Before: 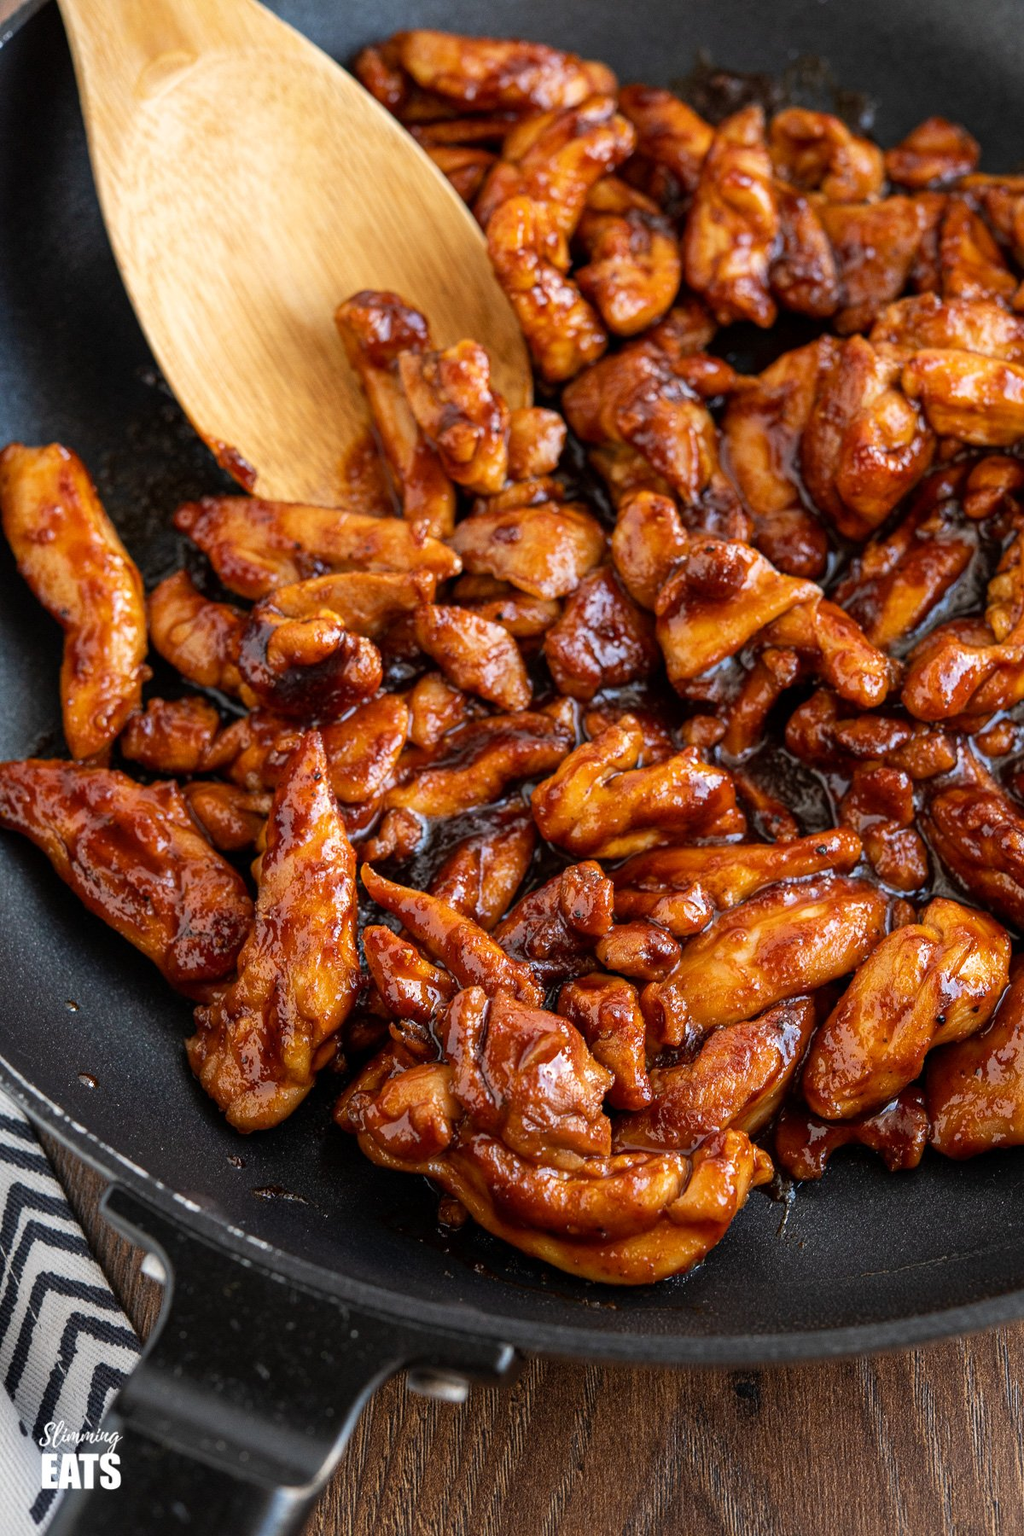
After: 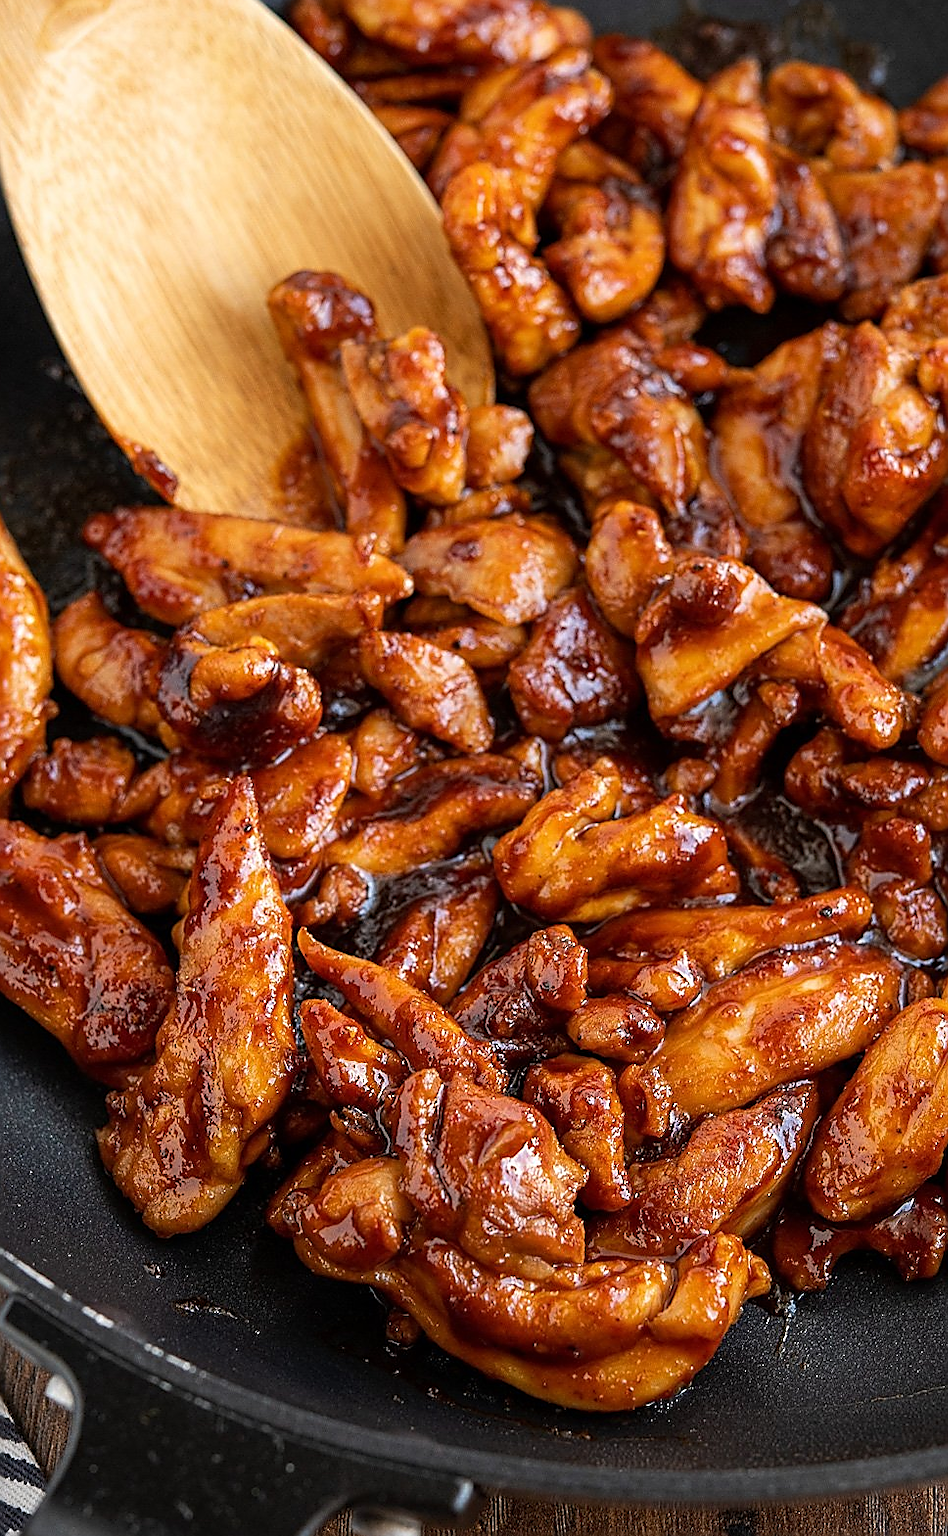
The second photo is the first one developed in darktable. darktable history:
crop: left 9.946%, top 3.557%, right 9.275%, bottom 9.23%
sharpen: radius 1.425, amount 1.246, threshold 0.74
